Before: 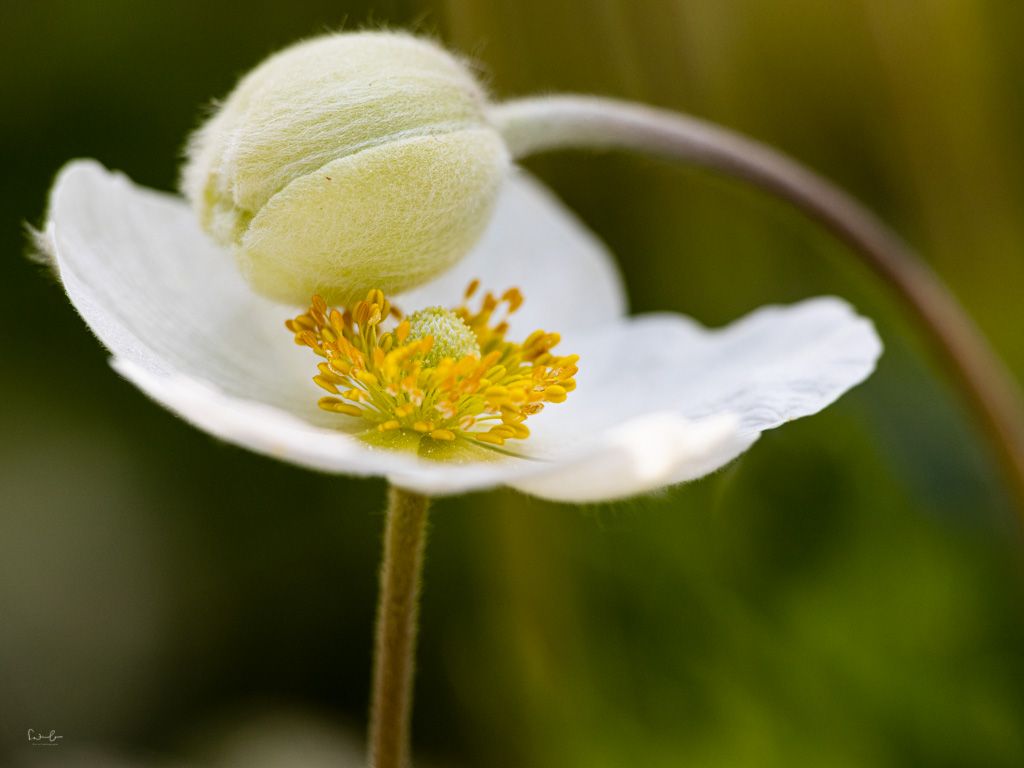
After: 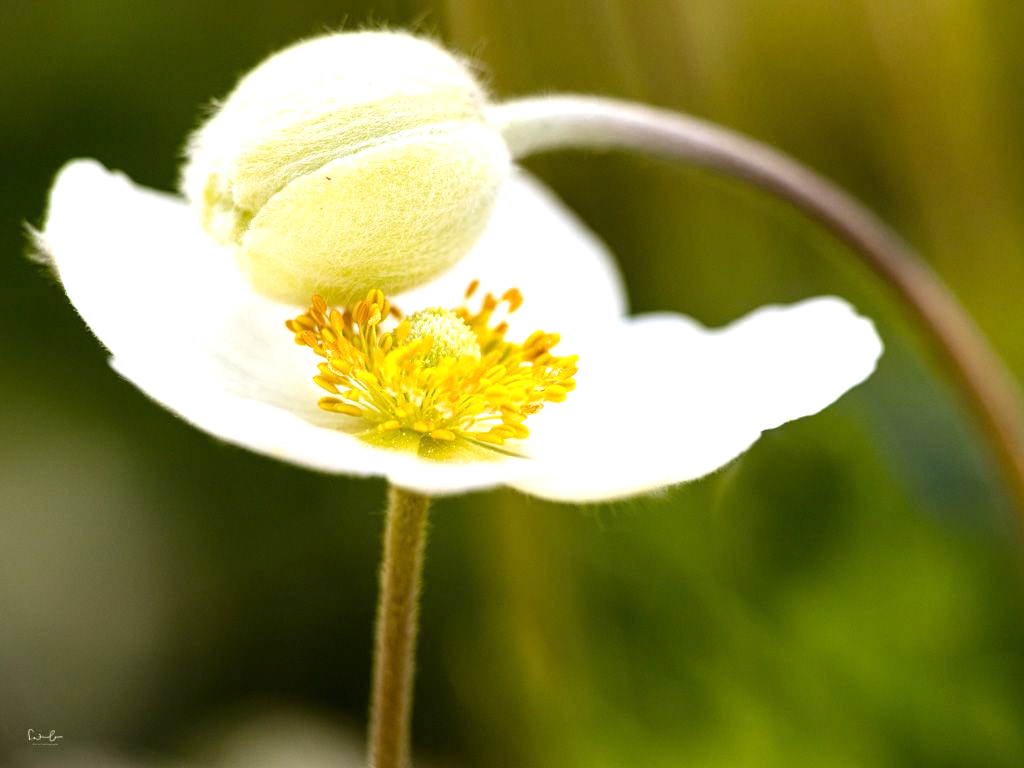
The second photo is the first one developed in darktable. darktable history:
exposure: exposure 0.924 EV, compensate exposure bias true, compensate highlight preservation false
